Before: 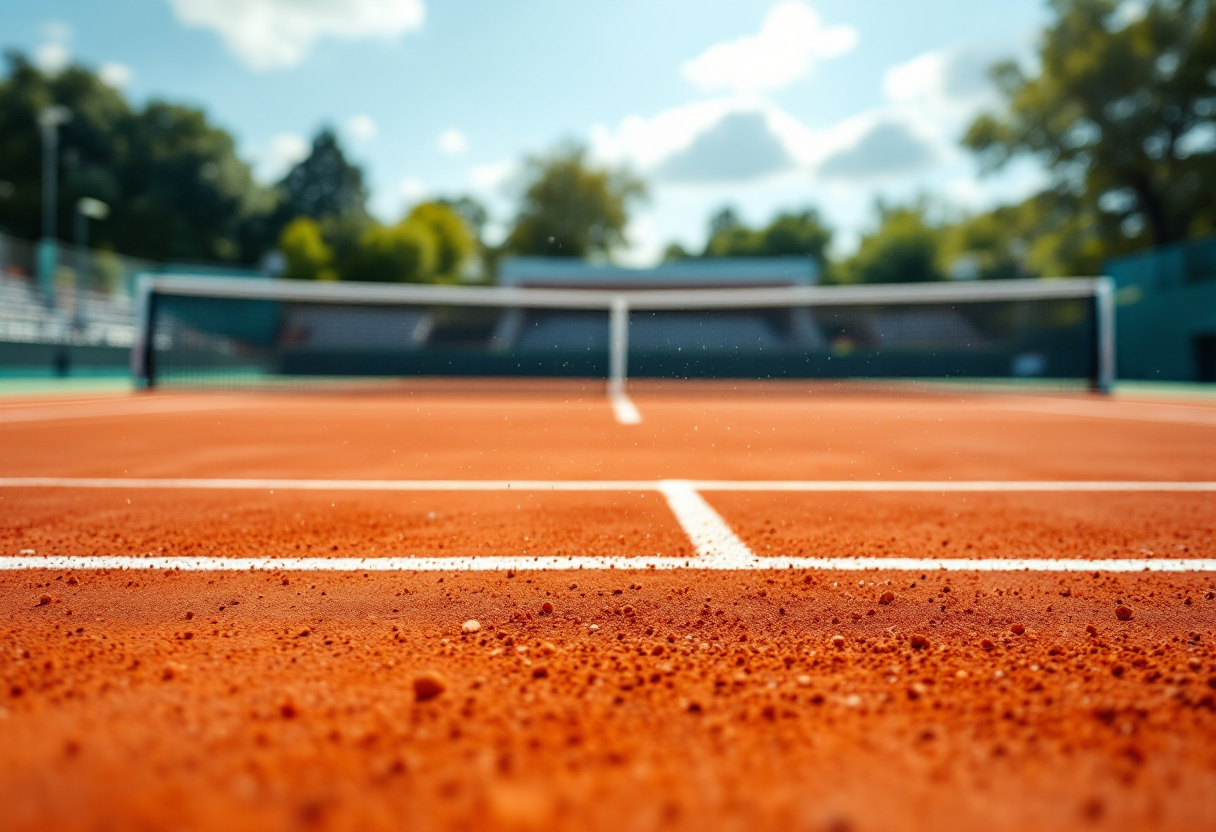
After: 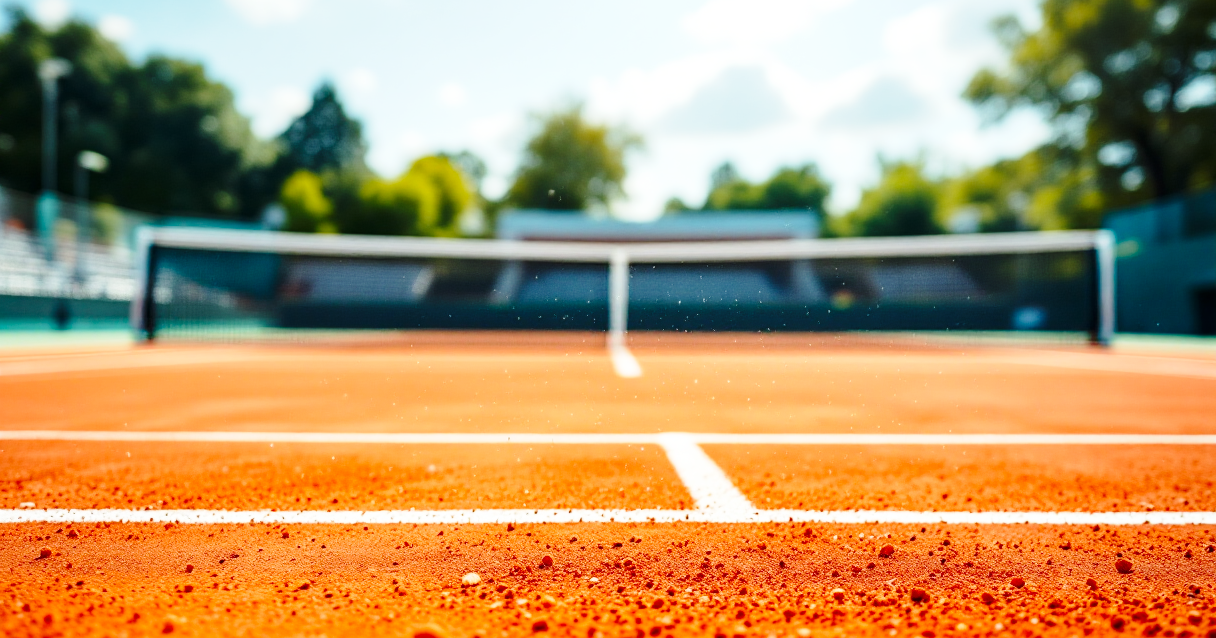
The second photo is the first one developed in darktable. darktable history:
crop: top 5.667%, bottom 17.637%
exposure: black level correction 0.002, compensate highlight preservation false
base curve: curves: ch0 [(0, 0) (0.028, 0.03) (0.121, 0.232) (0.46, 0.748) (0.859, 0.968) (1, 1)], preserve colors none
